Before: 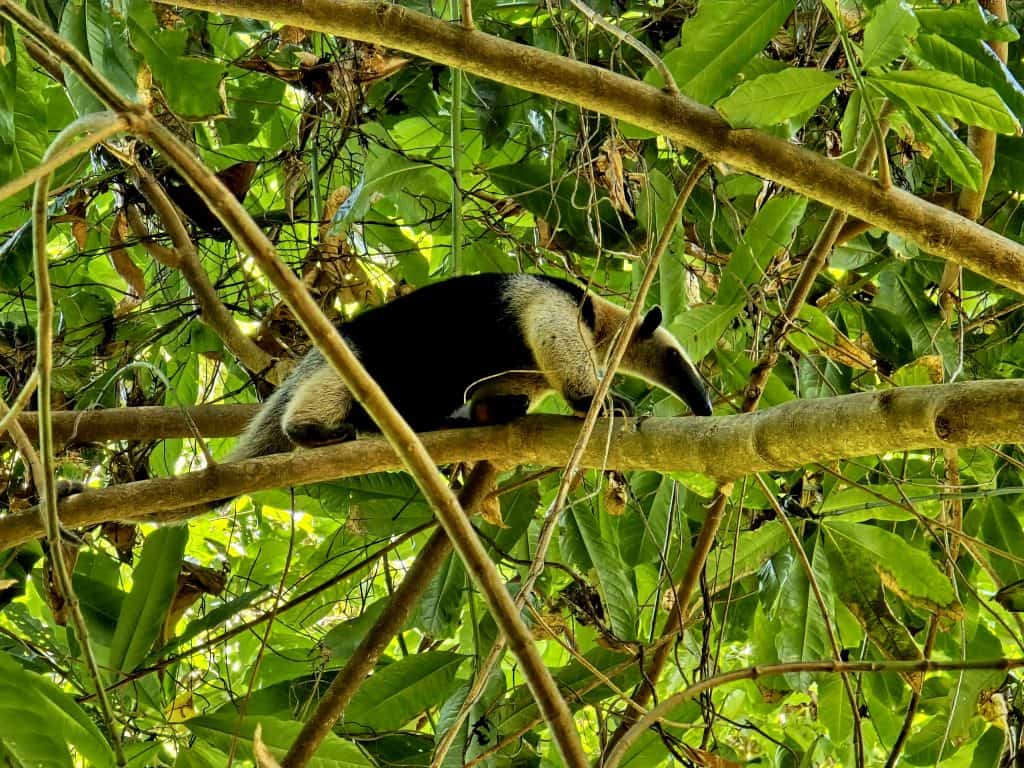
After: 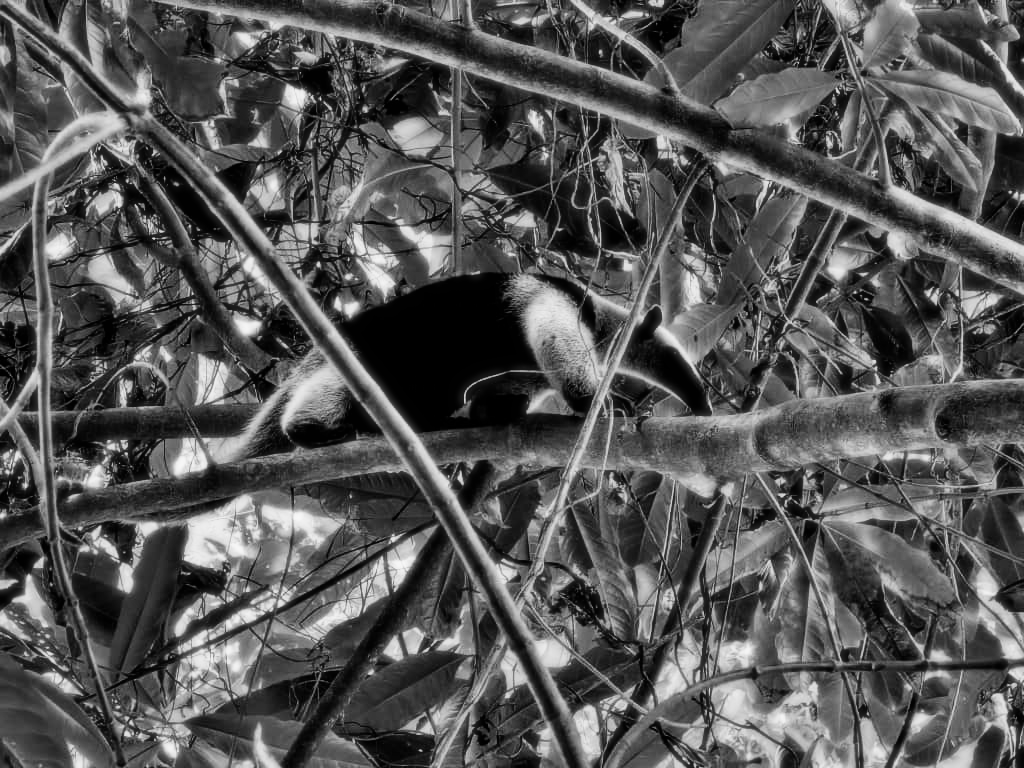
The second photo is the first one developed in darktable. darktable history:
color calibration: output gray [0.246, 0.254, 0.501, 0], gray › normalize channels true, illuminant same as pipeline (D50), adaptation XYZ, x 0.346, y 0.359, gamut compression 0
bloom: size 0%, threshold 54.82%, strength 8.31%
filmic rgb: black relative exposure -7.5 EV, white relative exposure 5 EV, hardness 3.31, contrast 1.3, contrast in shadows safe
